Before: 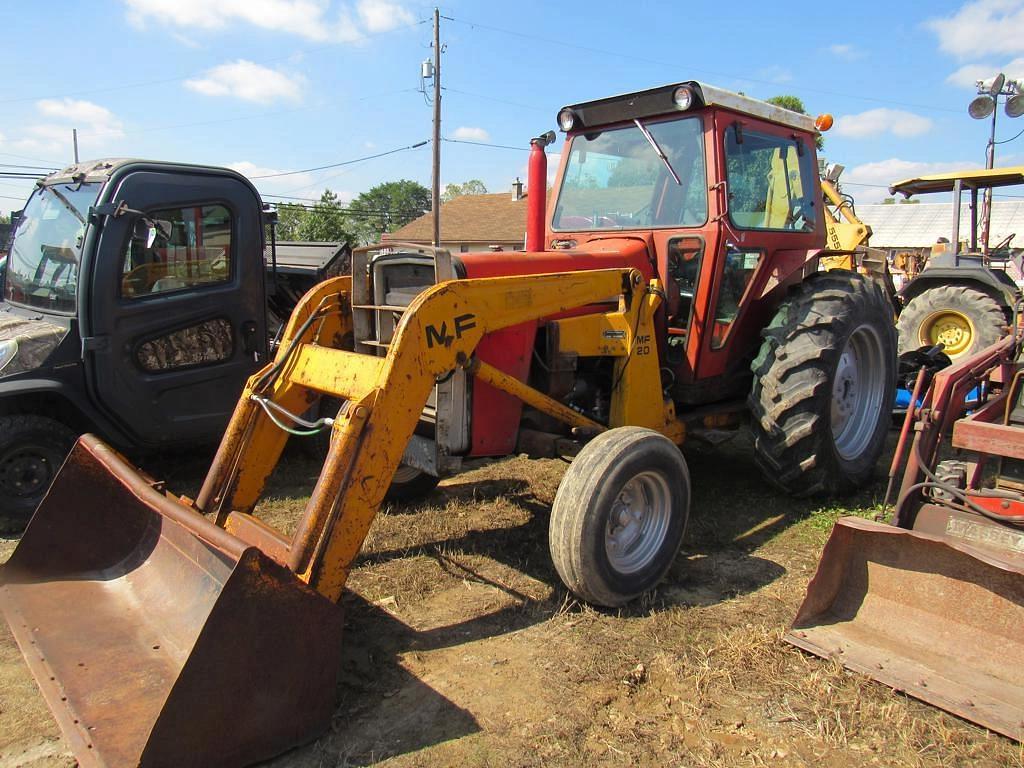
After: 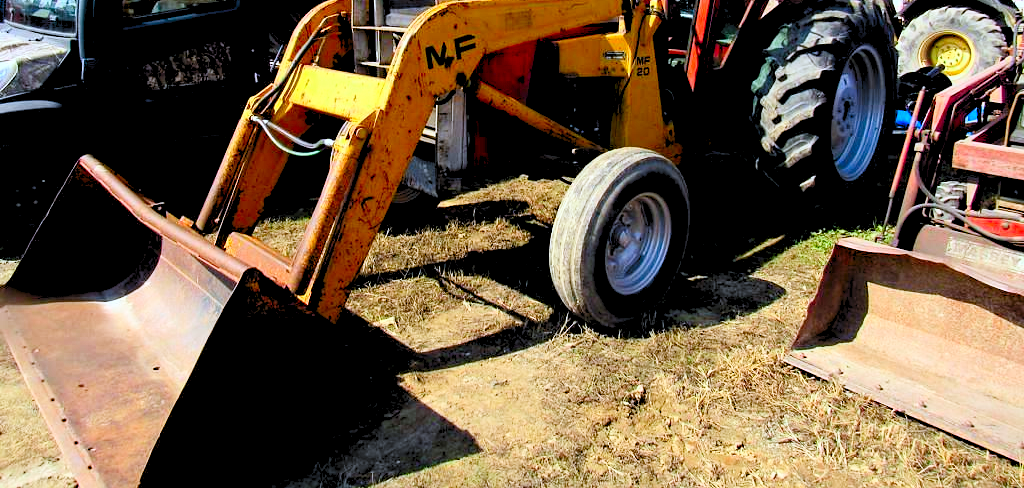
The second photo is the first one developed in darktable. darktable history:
white balance: red 0.926, green 1.003, blue 1.133
crop and rotate: top 36.435%
contrast brightness saturation: contrast 0.32, brightness -0.08, saturation 0.17
levels: levels [0.072, 0.414, 0.976]
